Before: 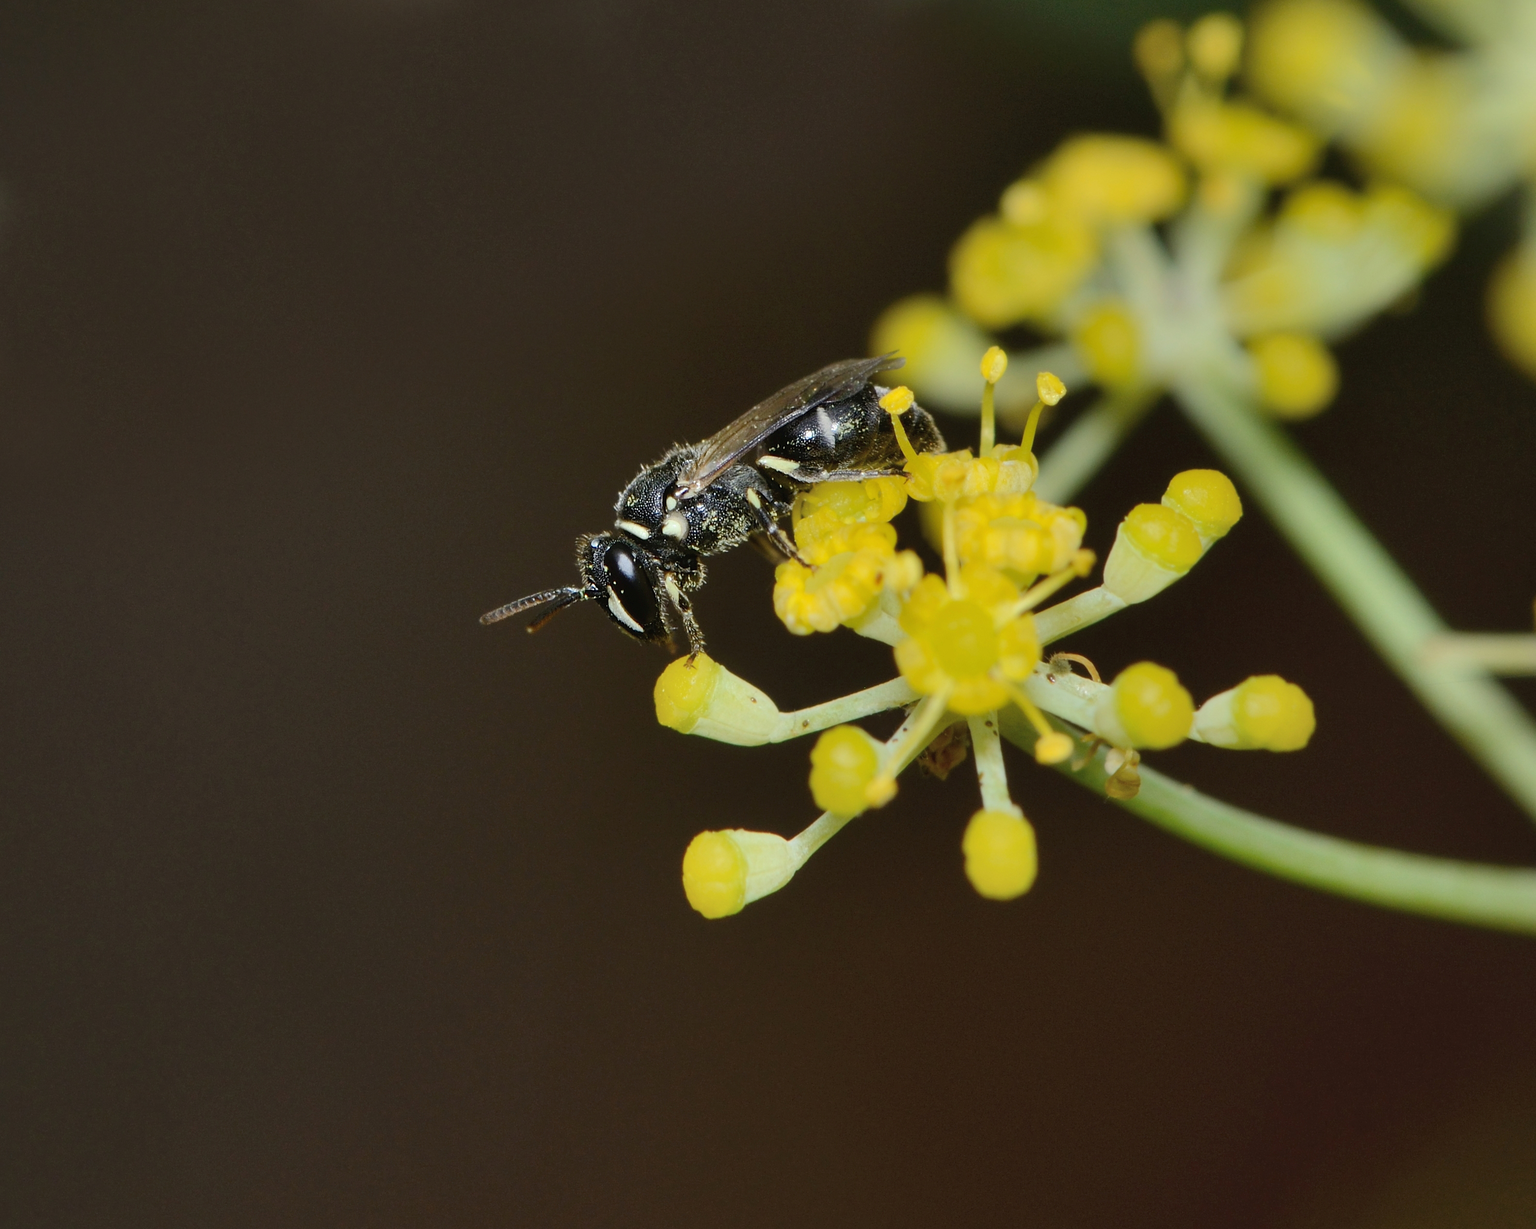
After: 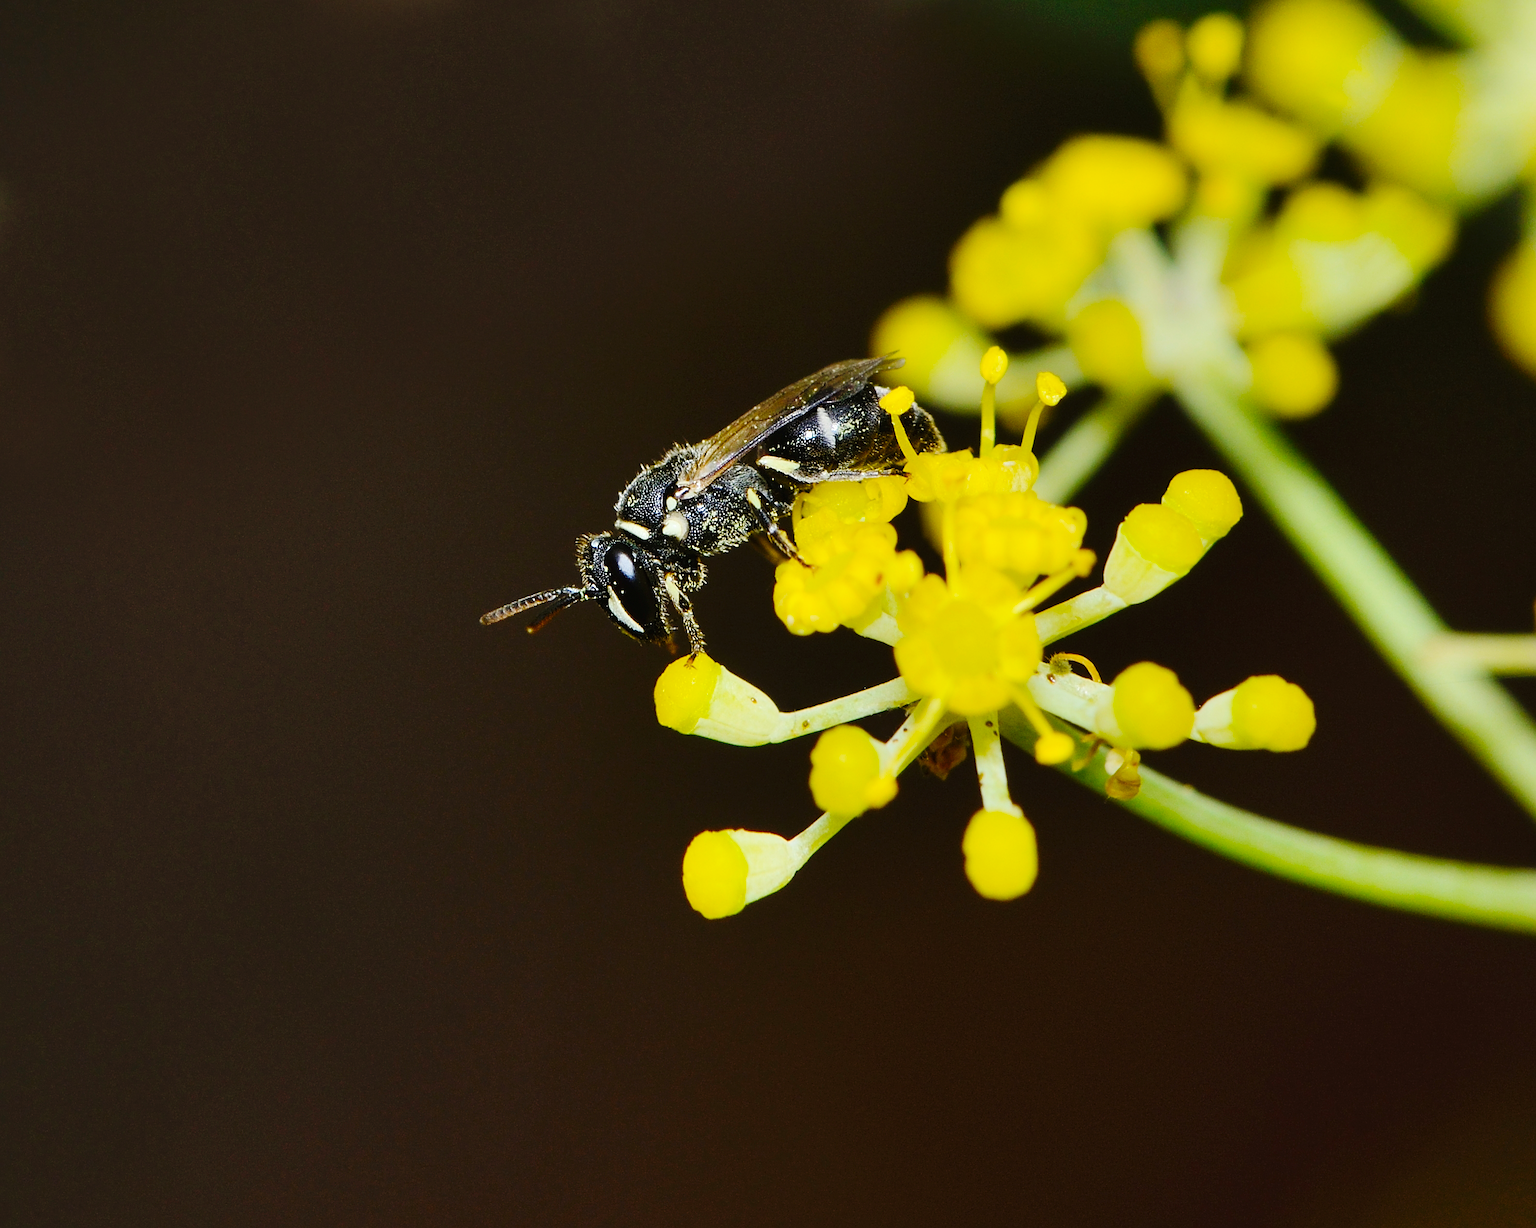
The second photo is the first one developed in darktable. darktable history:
color balance rgb: perceptual saturation grading › global saturation 25%, global vibrance 20%
base curve: curves: ch0 [(0, 0) (0.036, 0.025) (0.121, 0.166) (0.206, 0.329) (0.605, 0.79) (1, 1)], preserve colors none
sharpen: on, module defaults
